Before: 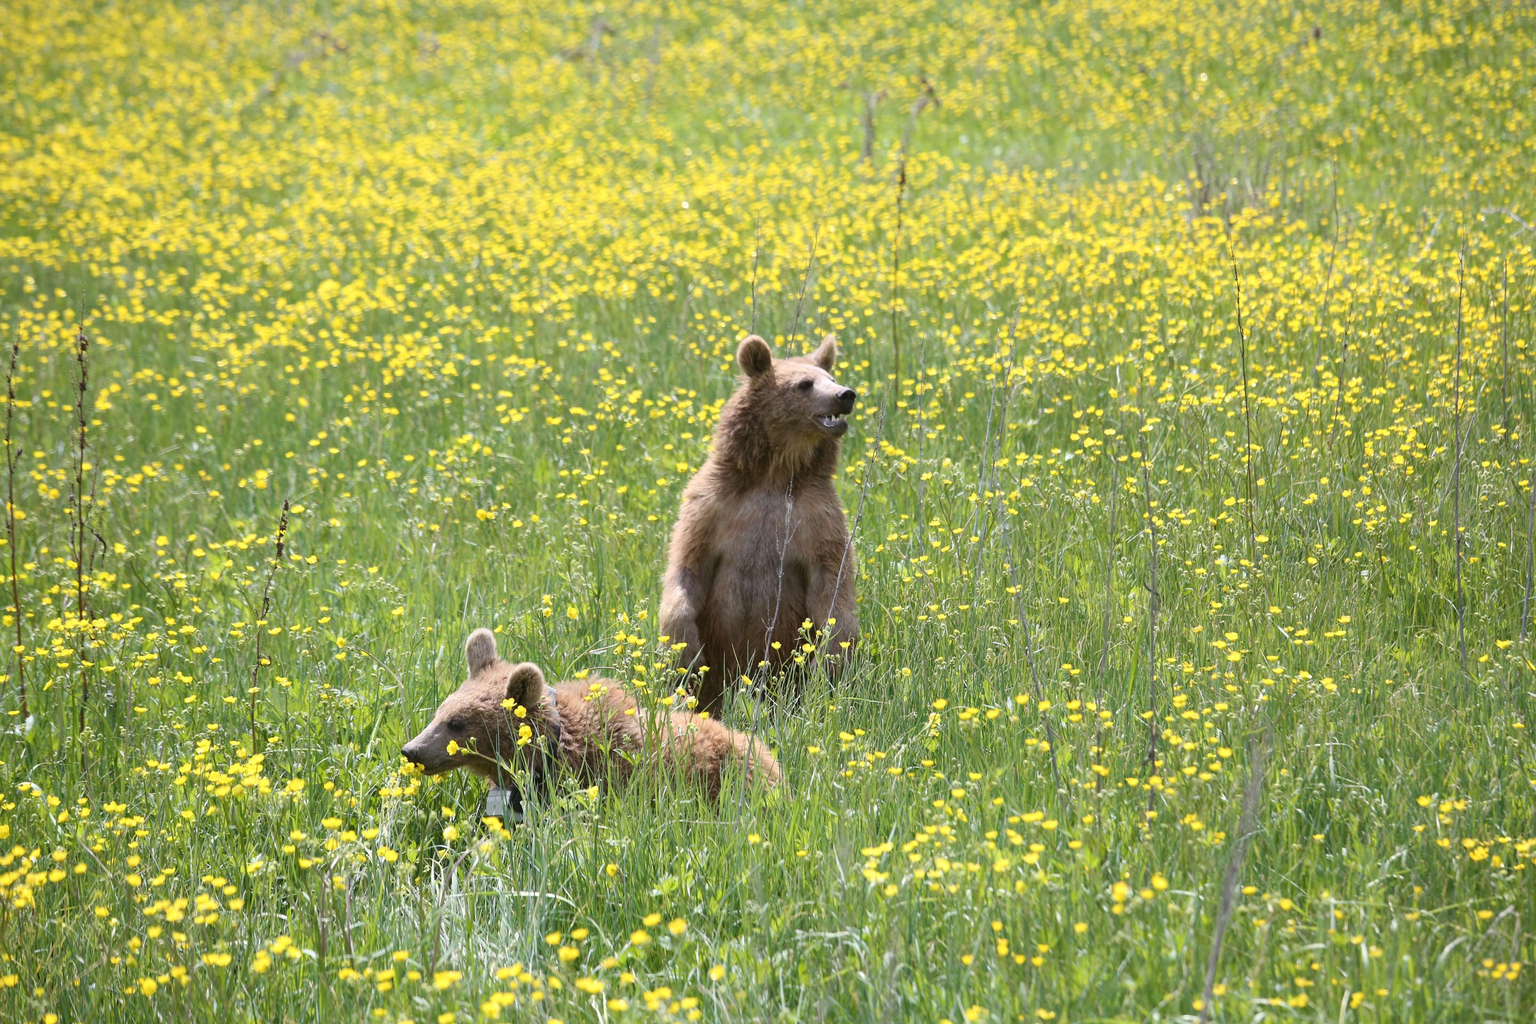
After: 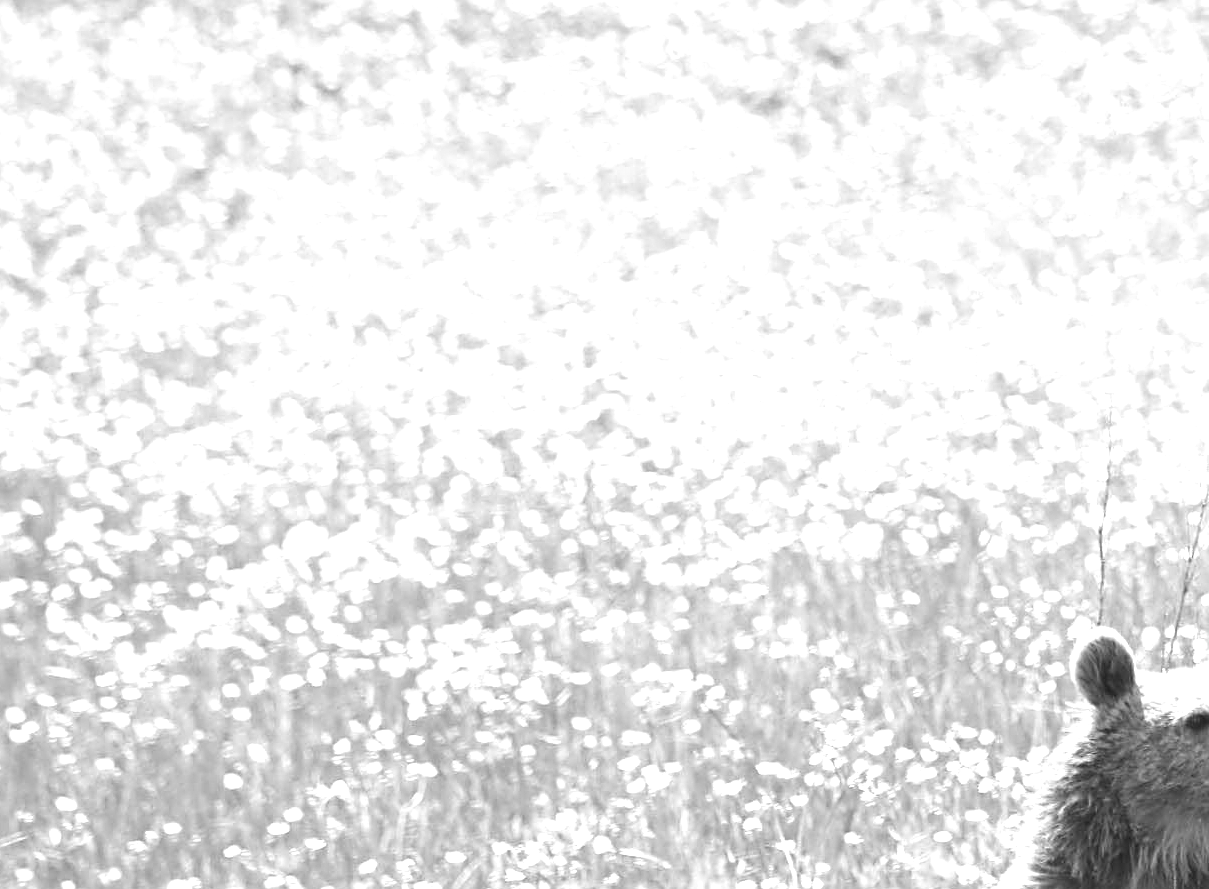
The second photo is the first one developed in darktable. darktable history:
crop and rotate: left 10.817%, top 0.062%, right 47.194%, bottom 53.626%
sharpen: on, module defaults
monochrome: a -6.99, b 35.61, size 1.4
exposure: black level correction 0, exposure 1.1 EV, compensate exposure bias true, compensate highlight preservation false
